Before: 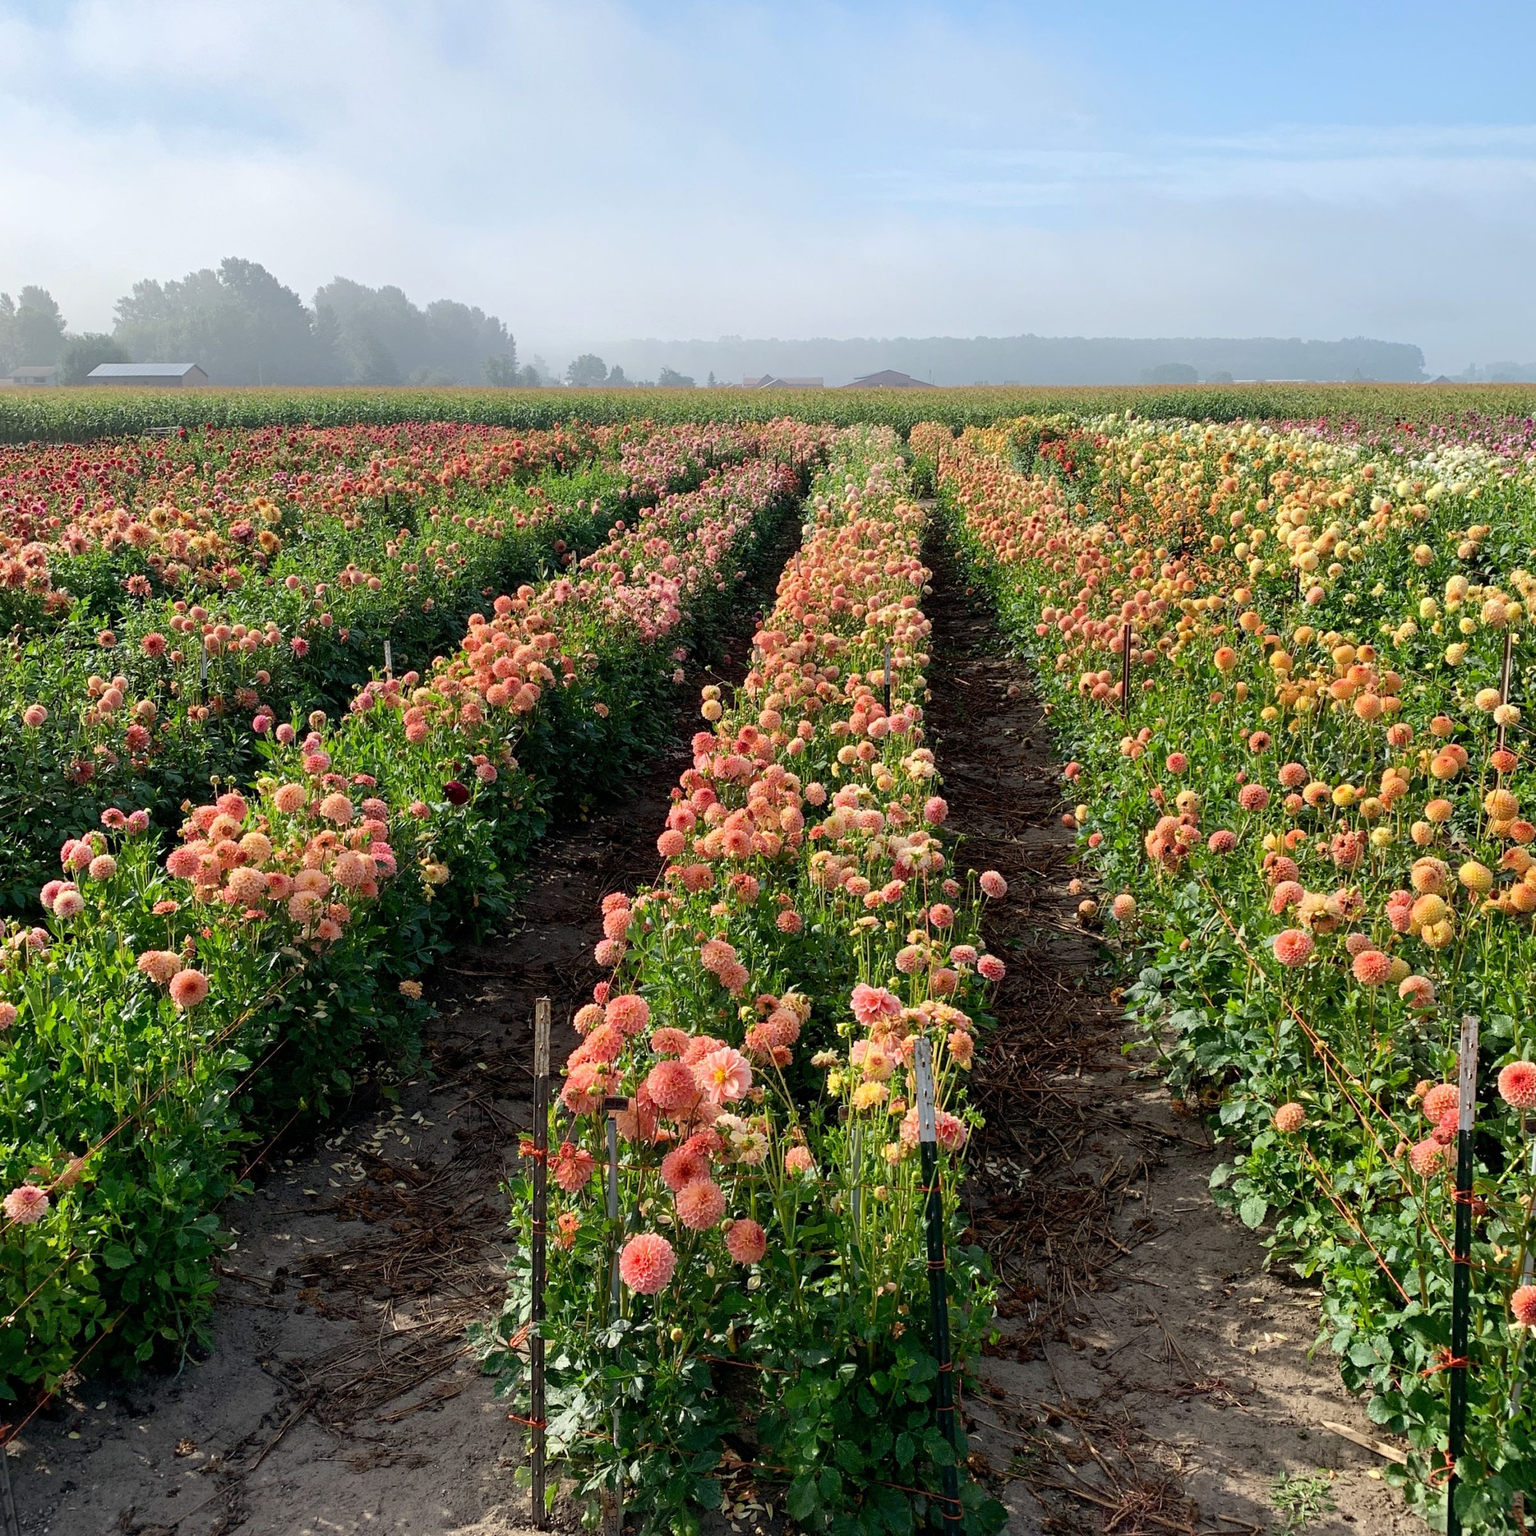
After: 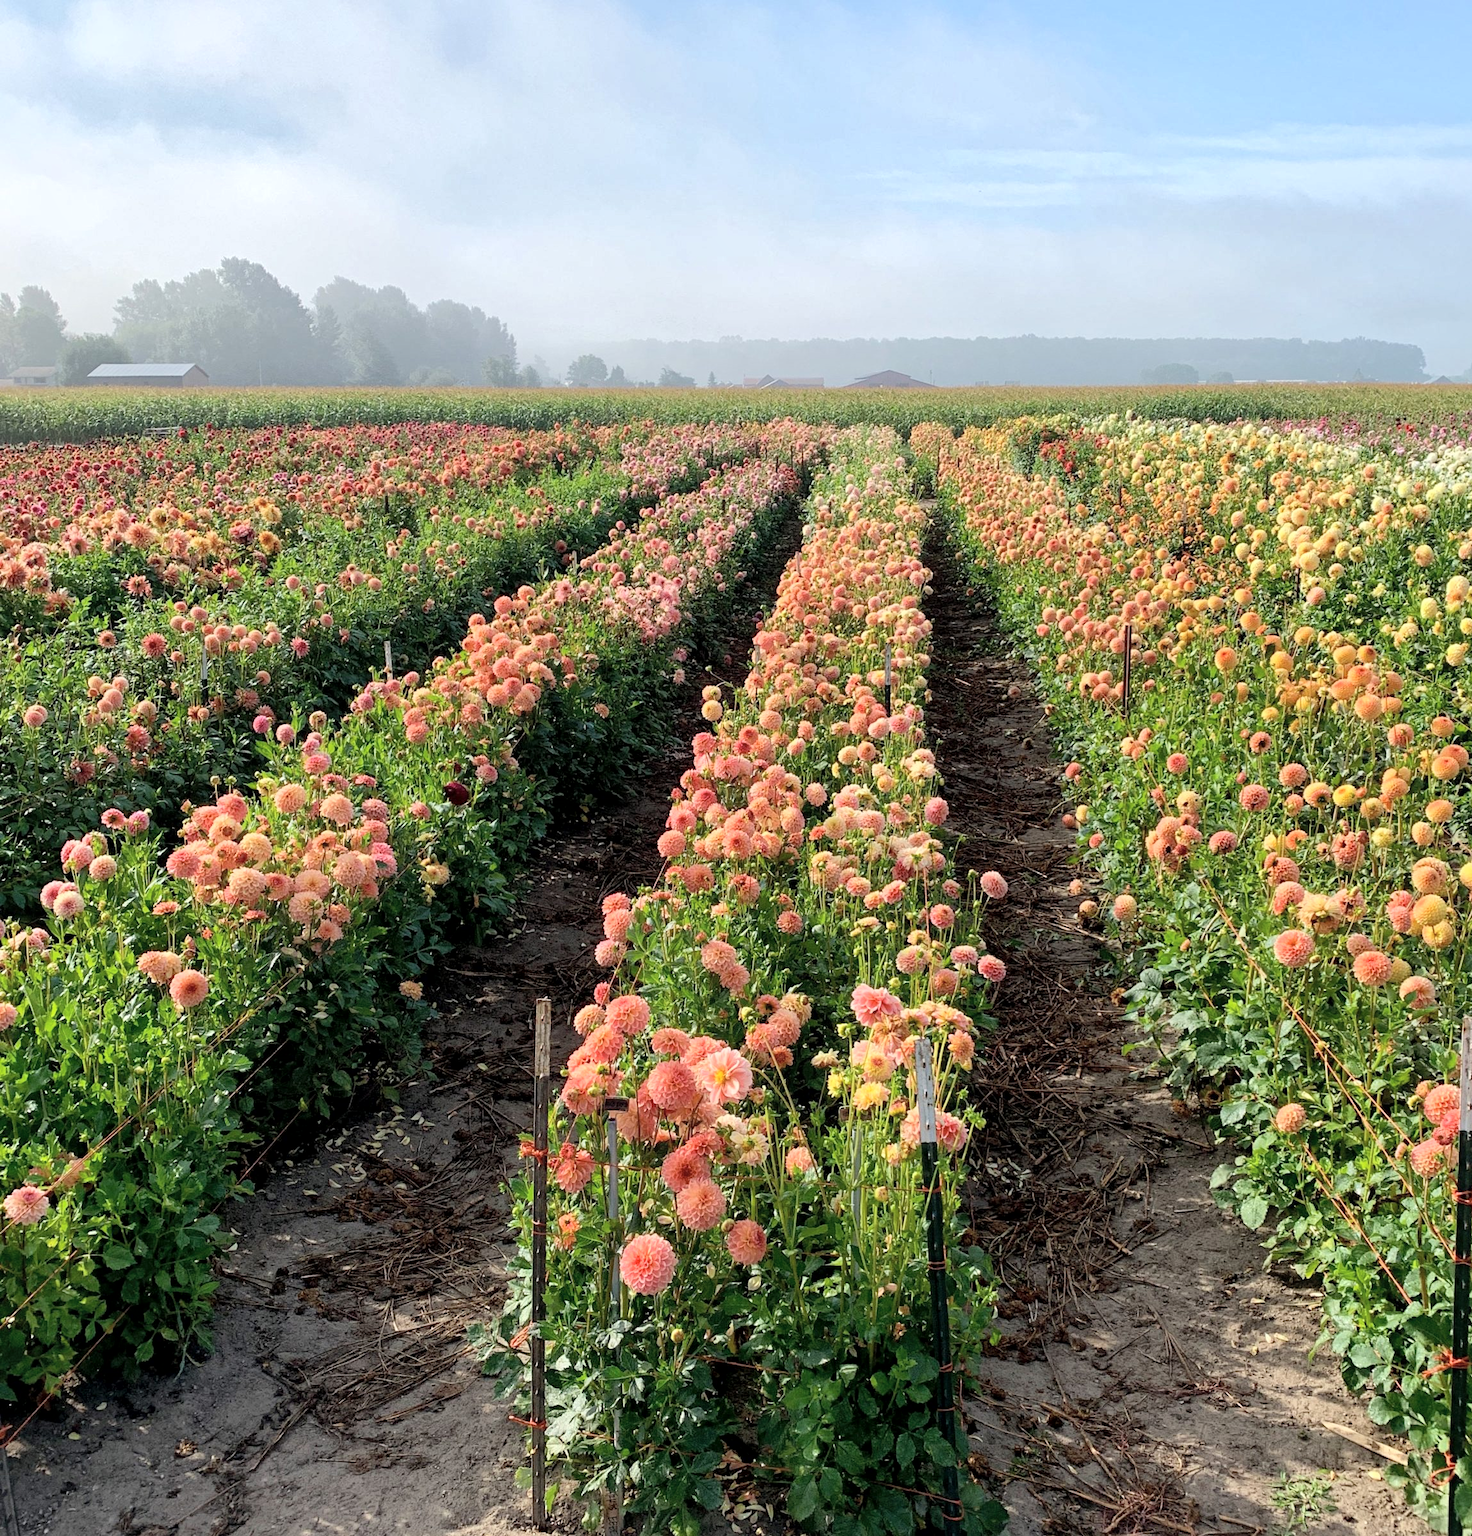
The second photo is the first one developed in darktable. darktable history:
crop: right 4.126%, bottom 0.031%
global tonemap: drago (1, 100), detail 1
